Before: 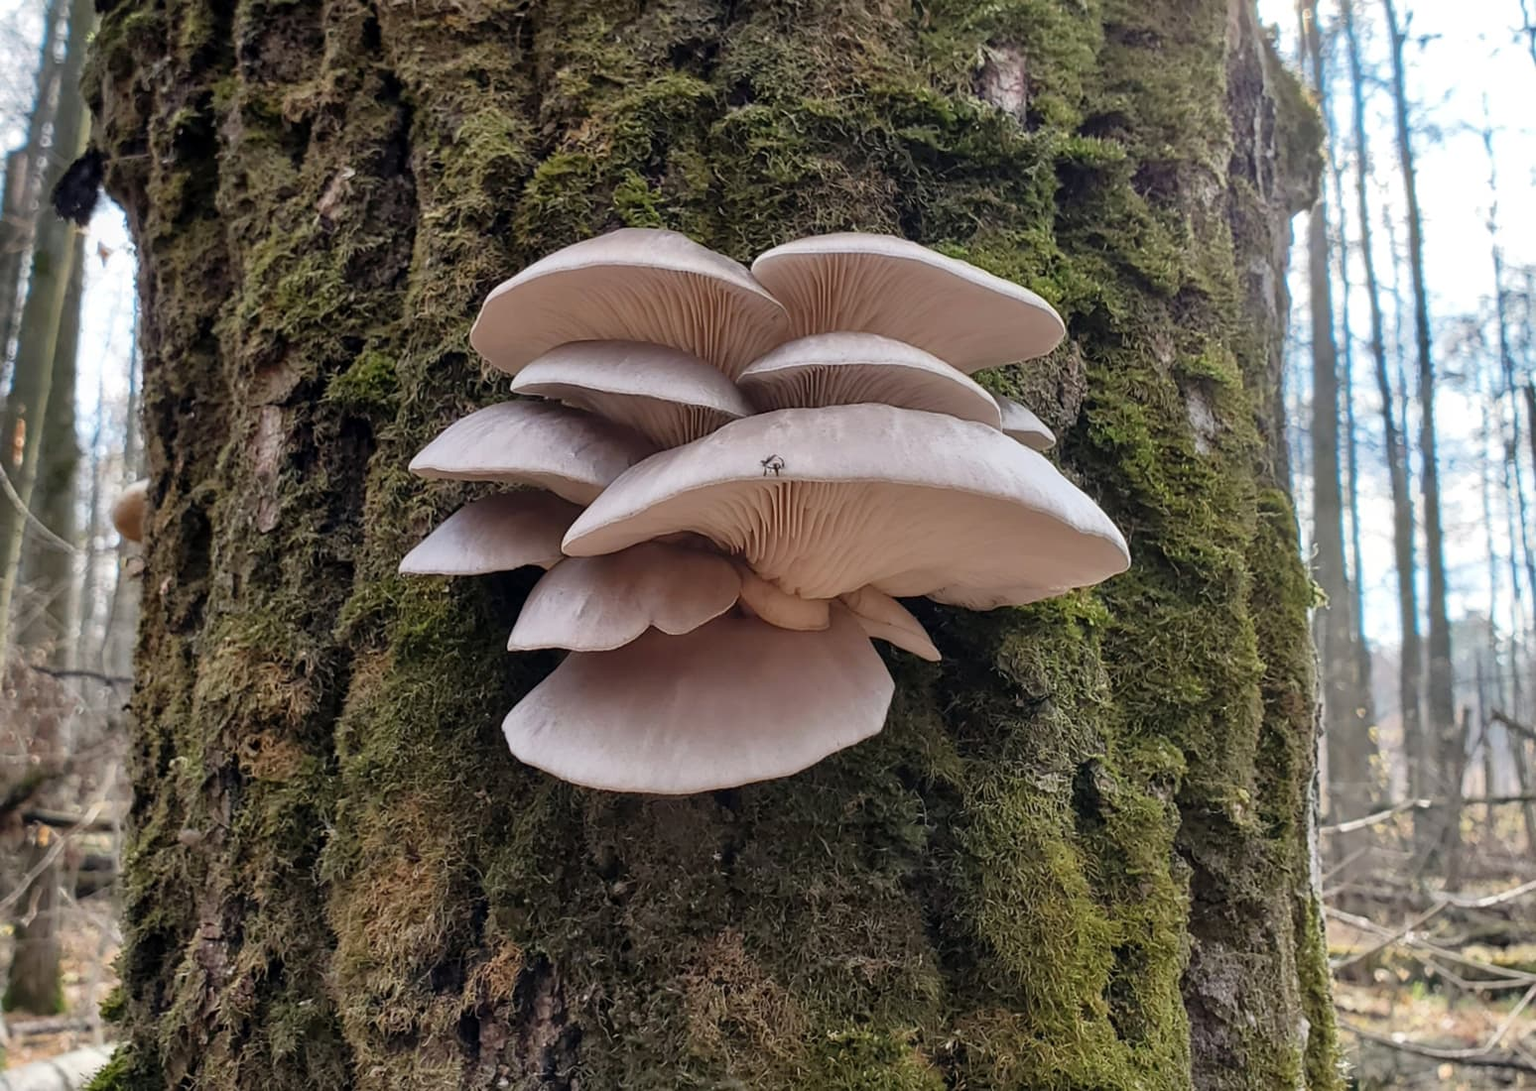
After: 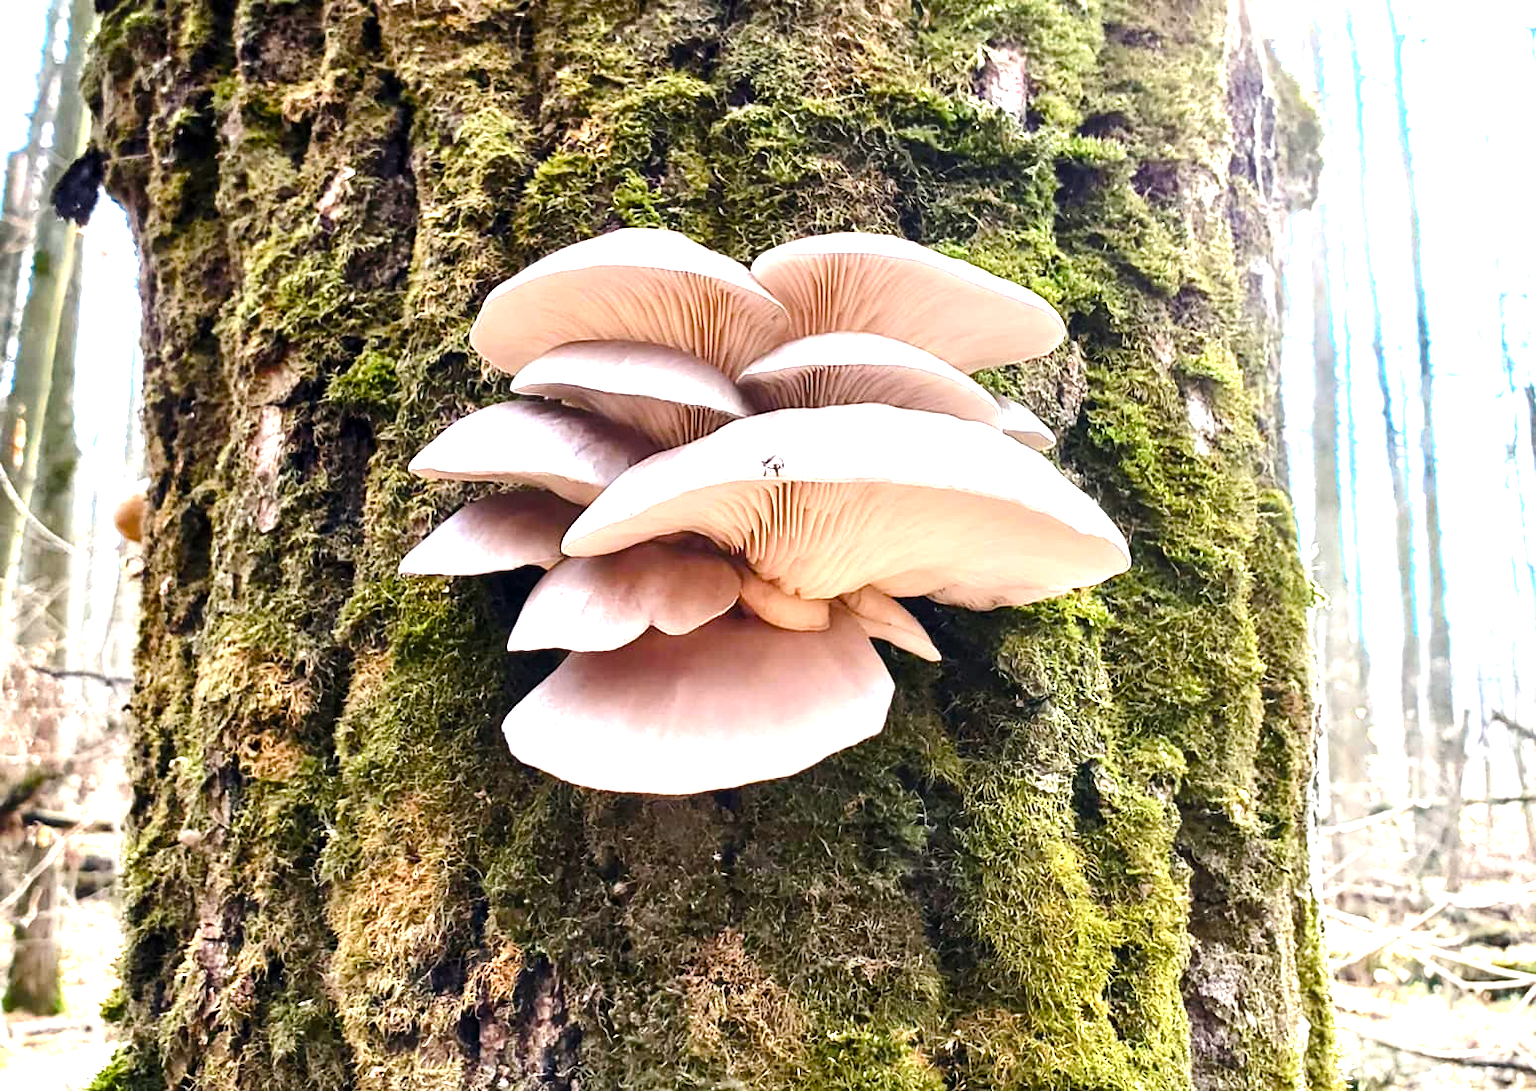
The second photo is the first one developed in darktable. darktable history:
tone equalizer: -8 EV -0.788 EV, -7 EV -0.704 EV, -6 EV -0.59 EV, -5 EV -0.422 EV, -3 EV 0.395 EV, -2 EV 0.6 EV, -1 EV 0.674 EV, +0 EV 0.721 EV, edges refinement/feathering 500, mask exposure compensation -1.57 EV, preserve details no
color balance rgb: linear chroma grading › global chroma 8.919%, perceptual saturation grading › global saturation 46.164%, perceptual saturation grading › highlights -50.222%, perceptual saturation grading › shadows 30.757%, global vibrance 11.097%
exposure: black level correction 0, exposure 1.461 EV, compensate highlight preservation false
